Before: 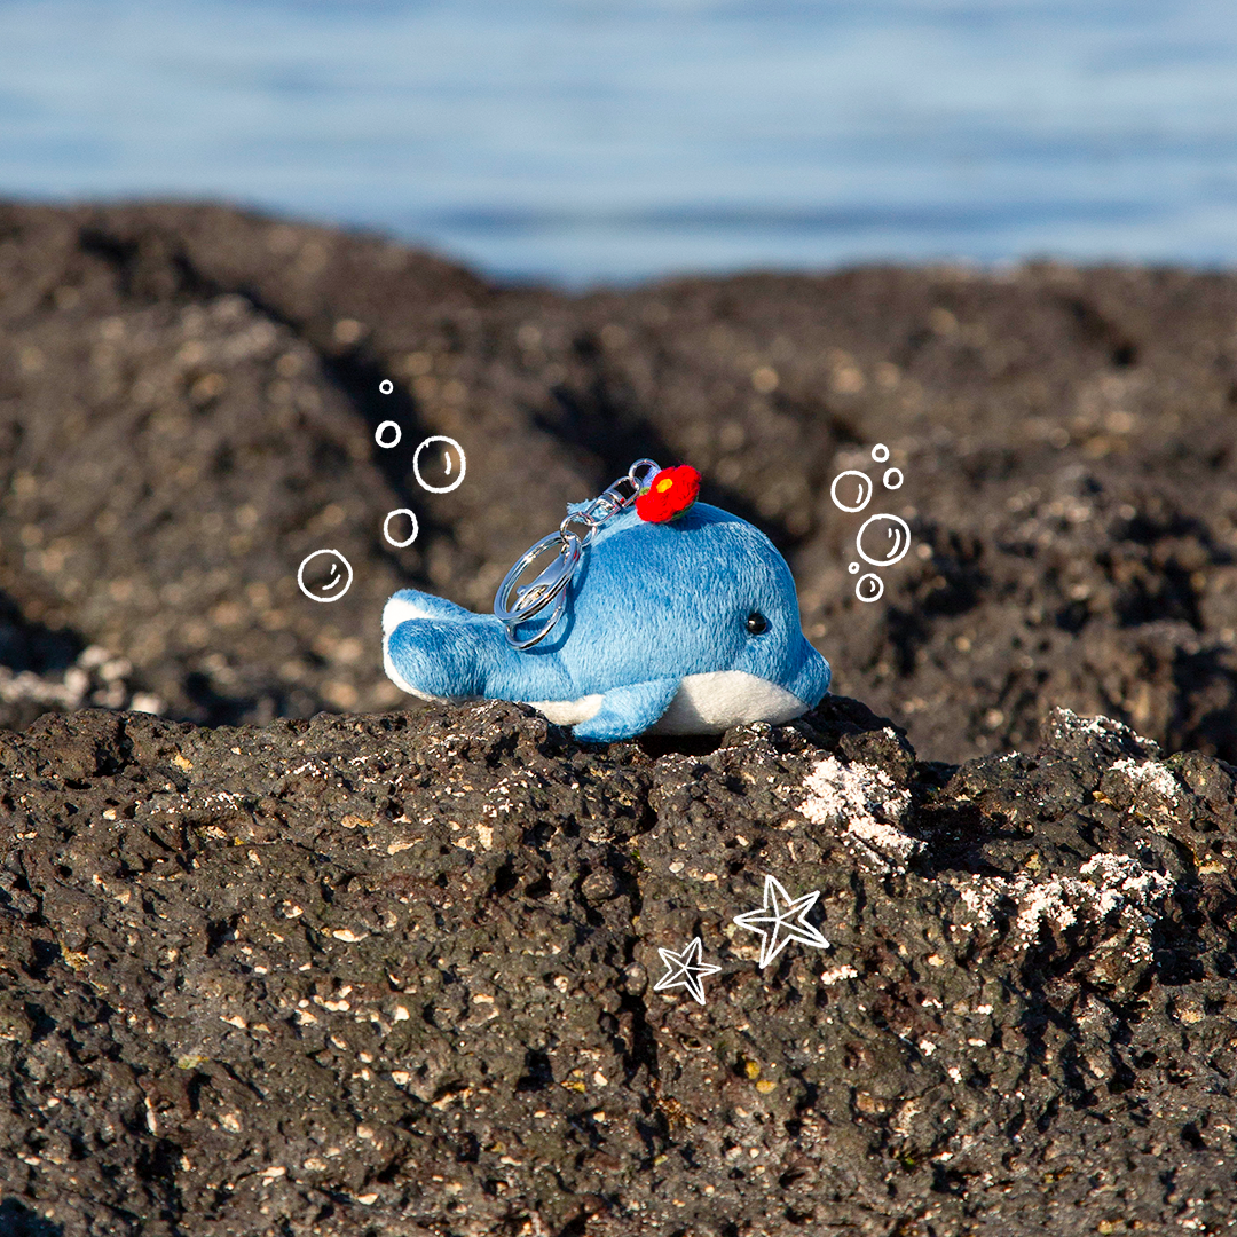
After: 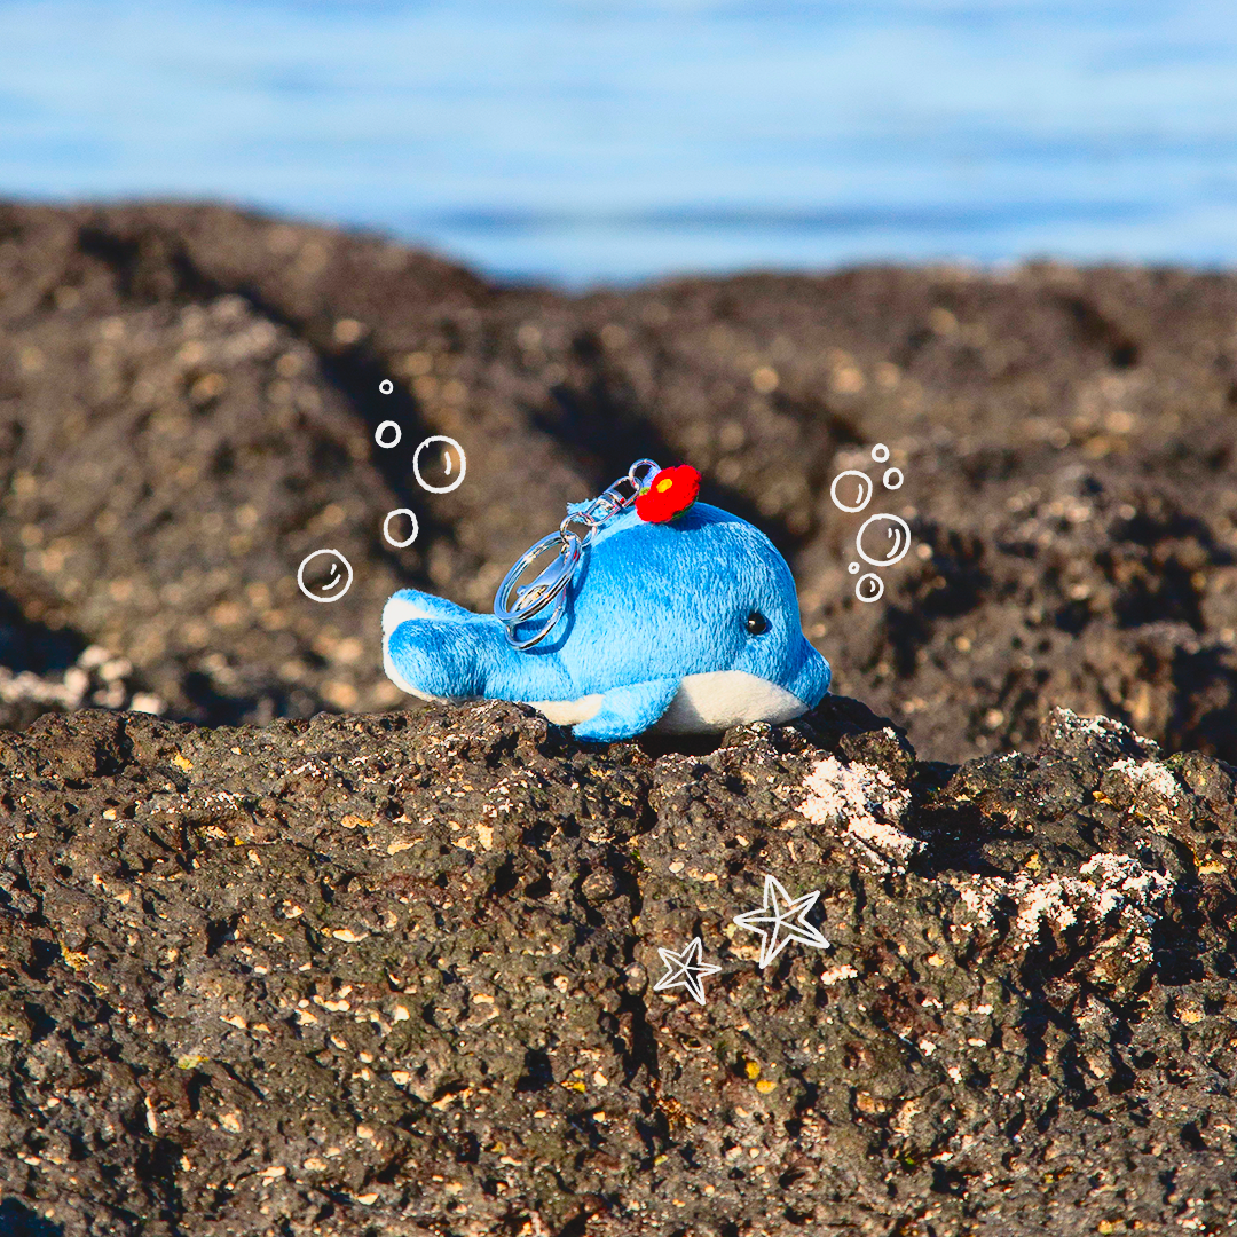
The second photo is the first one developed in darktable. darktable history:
tone curve: curves: ch0 [(0, 0.072) (0.249, 0.176) (0.518, 0.489) (0.832, 0.854) (1, 0.948)], color space Lab, independent channels
contrast brightness saturation: contrast 0.069, brightness 0.172, saturation 0.402
